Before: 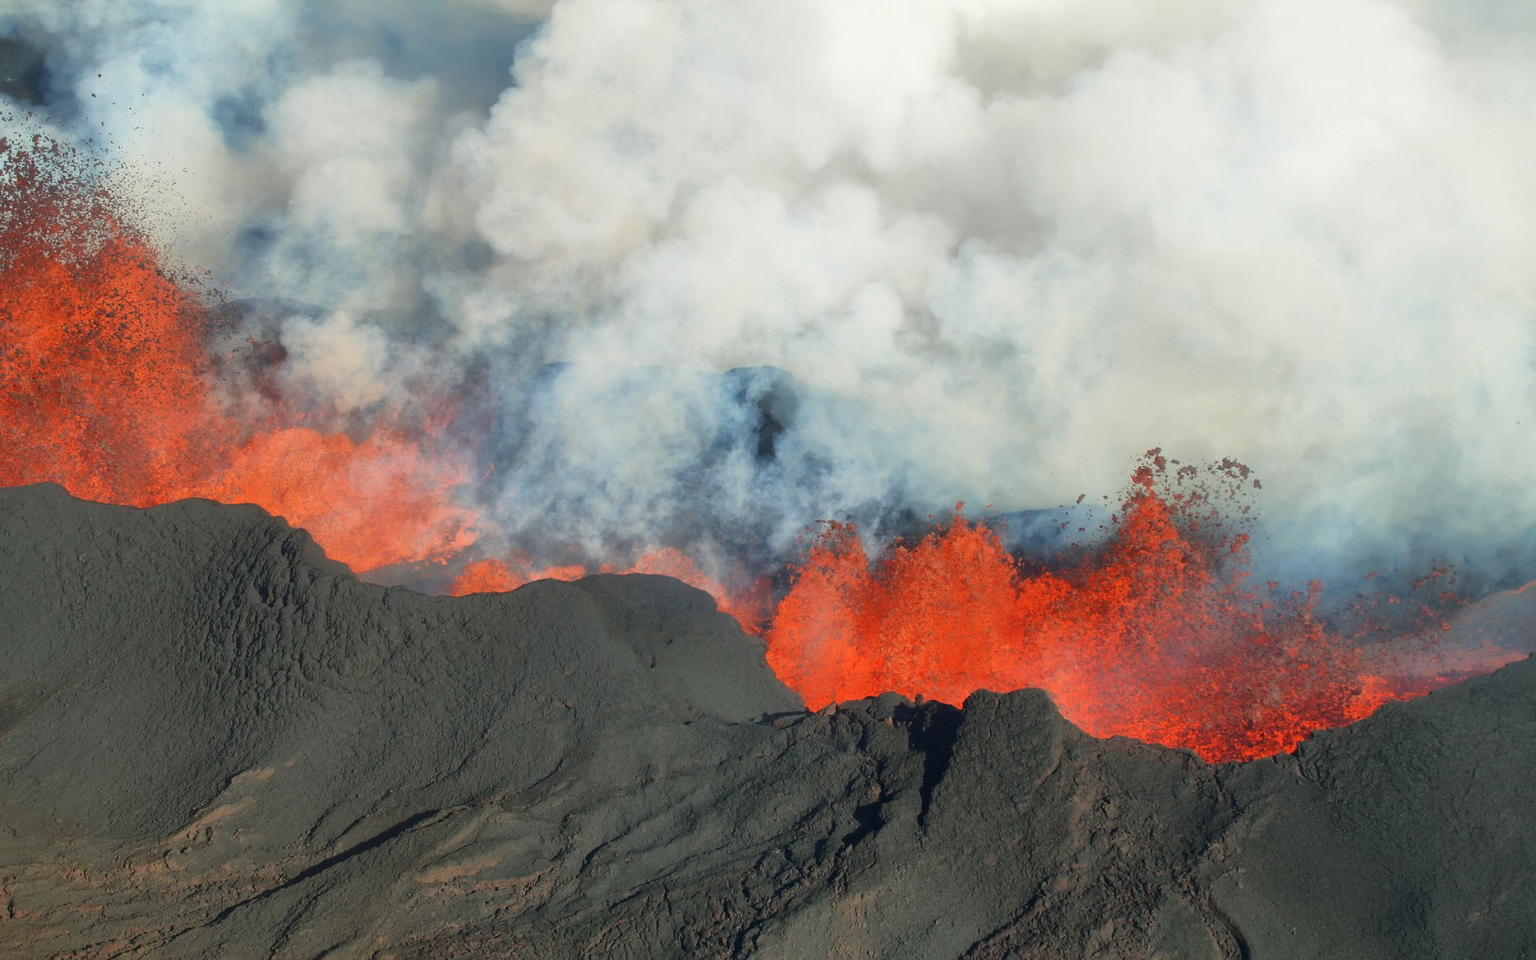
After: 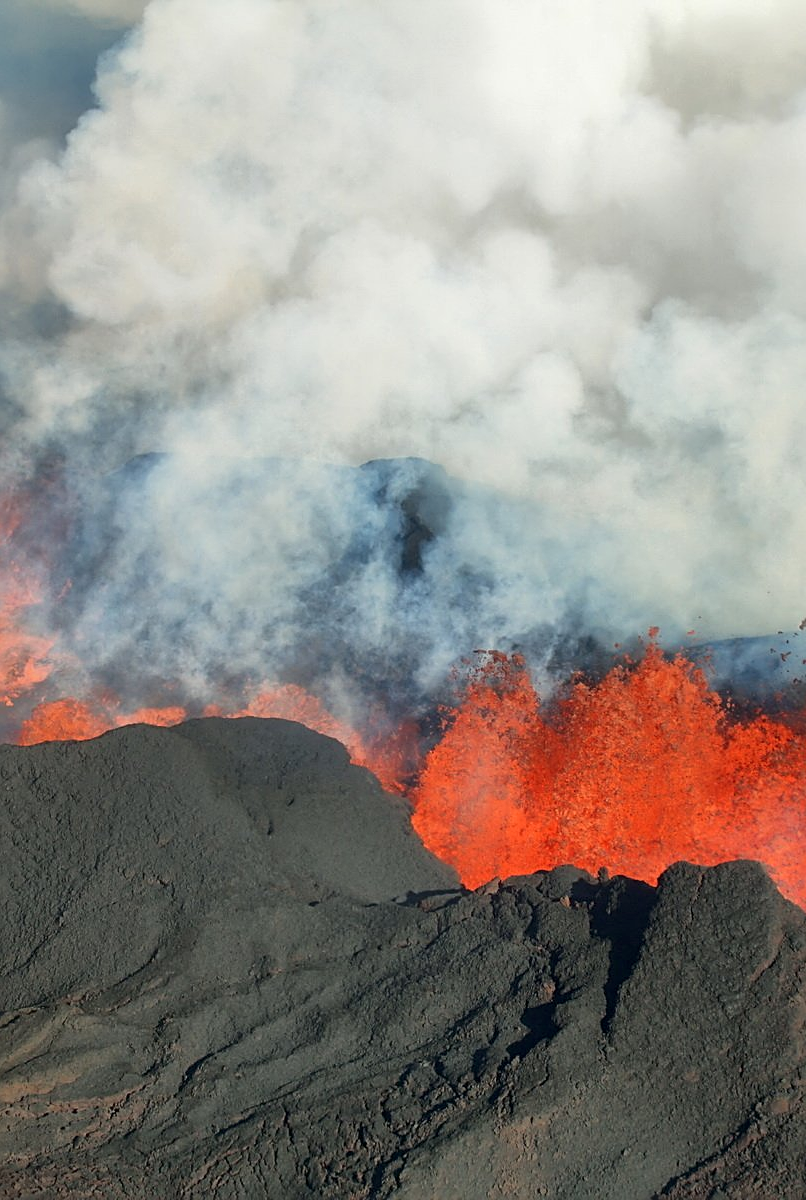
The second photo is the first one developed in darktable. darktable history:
sharpen: amount 0.495
crop: left 28.449%, right 29.526%
exposure: compensate exposure bias true, compensate highlight preservation false
local contrast: mode bilateral grid, contrast 20, coarseness 49, detail 120%, midtone range 0.2
